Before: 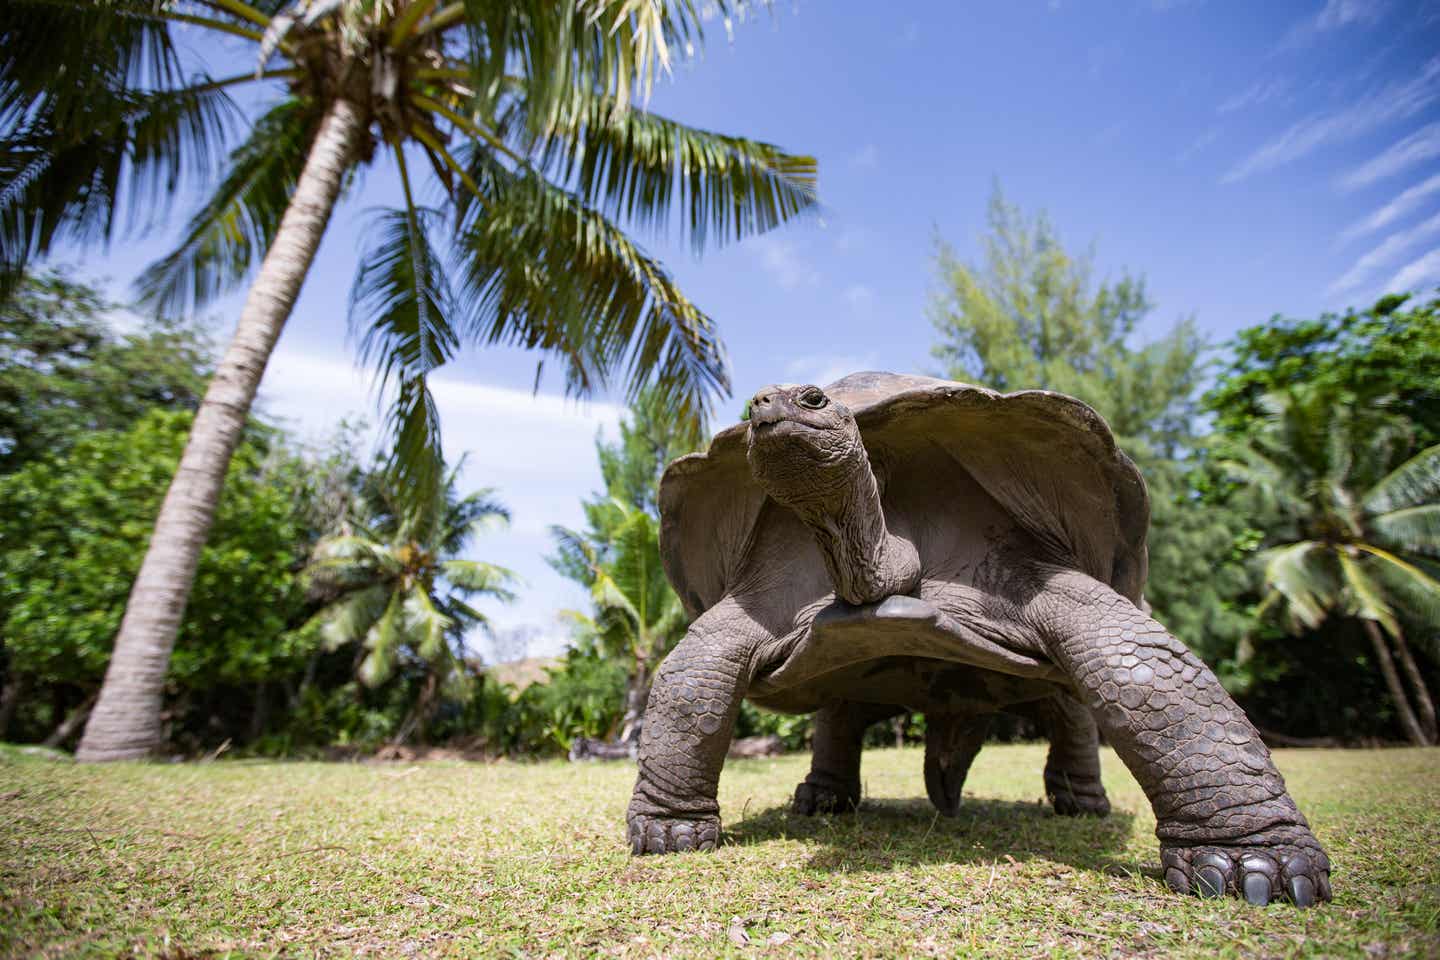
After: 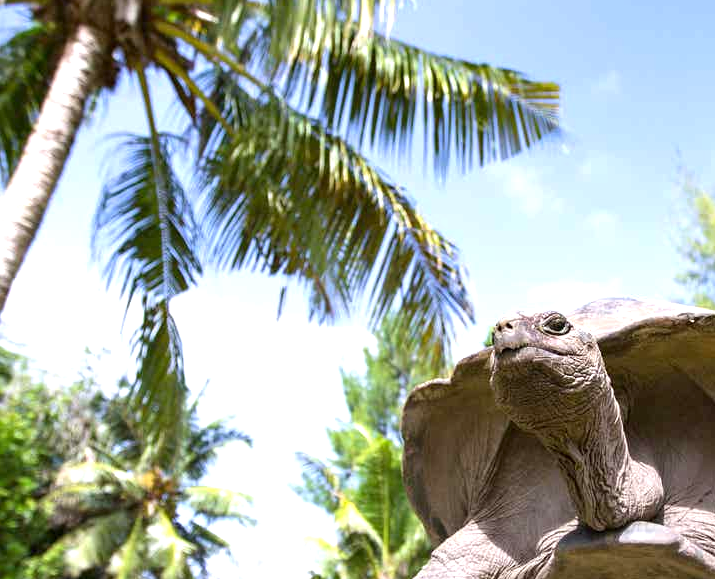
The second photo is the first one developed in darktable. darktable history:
exposure: exposure 0.943 EV, compensate highlight preservation false
crop: left 17.902%, top 7.73%, right 32.44%, bottom 31.938%
